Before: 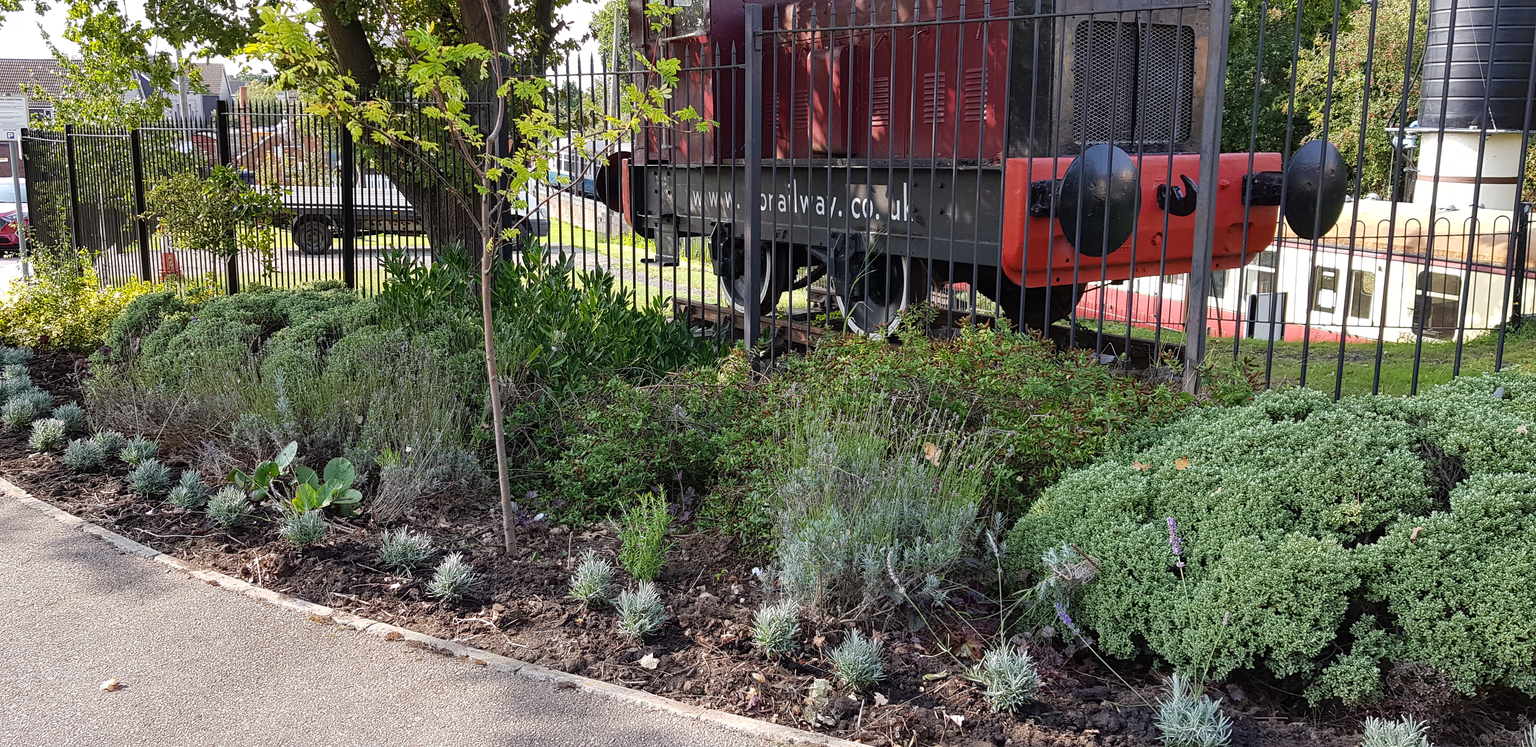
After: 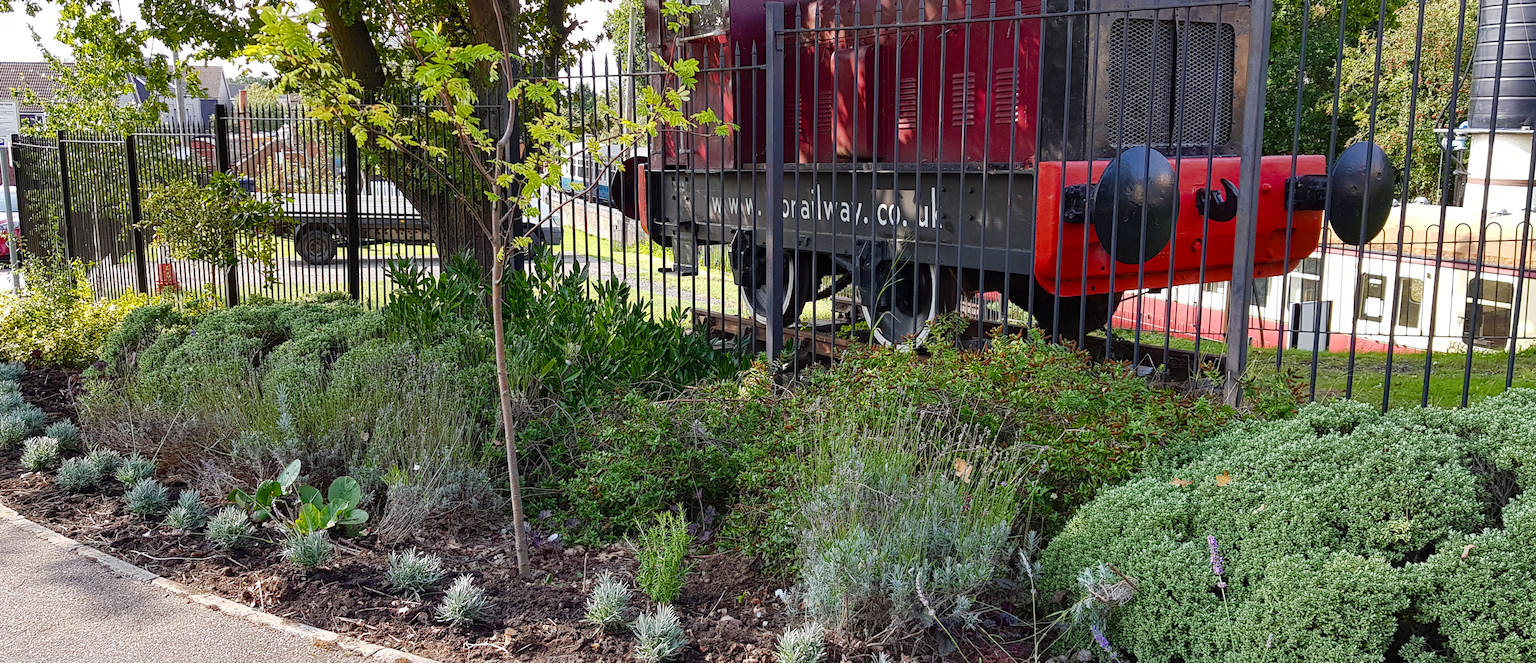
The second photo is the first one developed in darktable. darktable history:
color balance rgb: perceptual saturation grading › global saturation 20%, perceptual saturation grading › highlights -25%, perceptual saturation grading › shadows 50%
crop and rotate: angle 0.2°, left 0.275%, right 3.127%, bottom 14.18%
